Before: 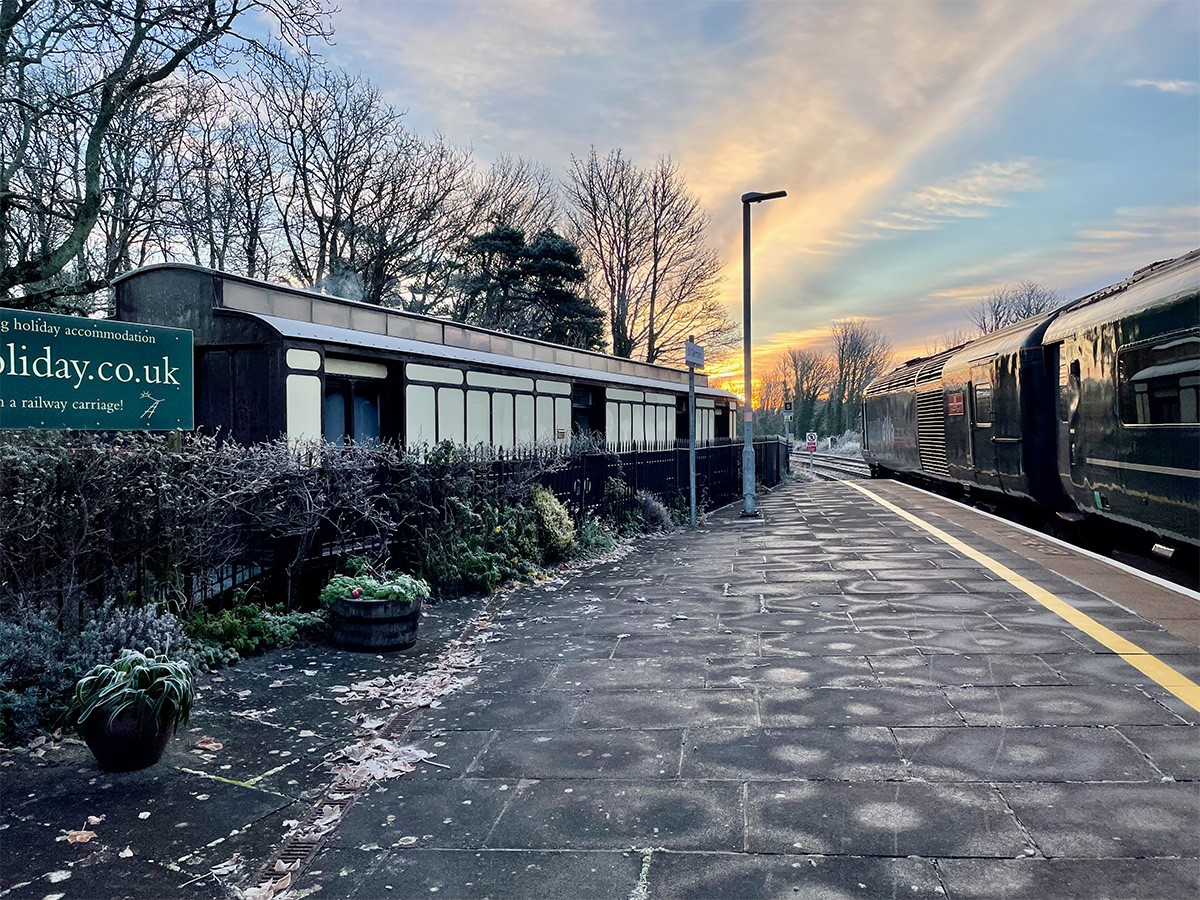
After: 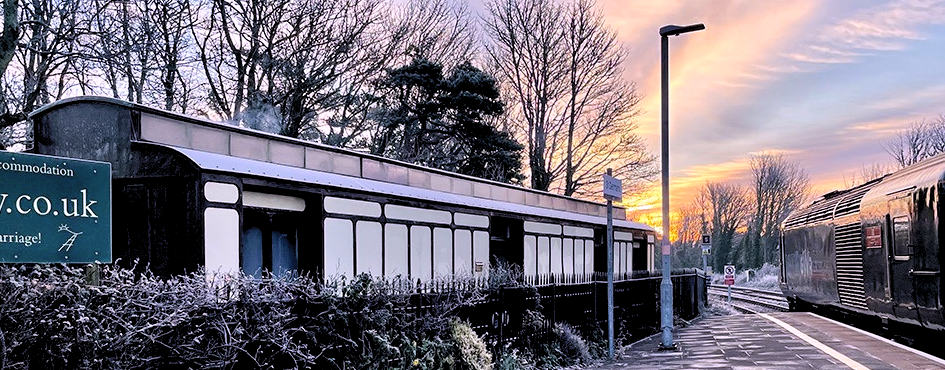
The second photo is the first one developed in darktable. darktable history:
shadows and highlights: shadows 37, highlights -26.6, soften with gaussian
crop: left 6.853%, top 18.625%, right 14.391%, bottom 40.165%
color calibration: output R [1.063, -0.012, -0.003, 0], output B [-0.079, 0.047, 1, 0], illuminant as shot in camera, x 0.37, y 0.382, temperature 4317.93 K
levels: levels [0.073, 0.497, 0.972]
